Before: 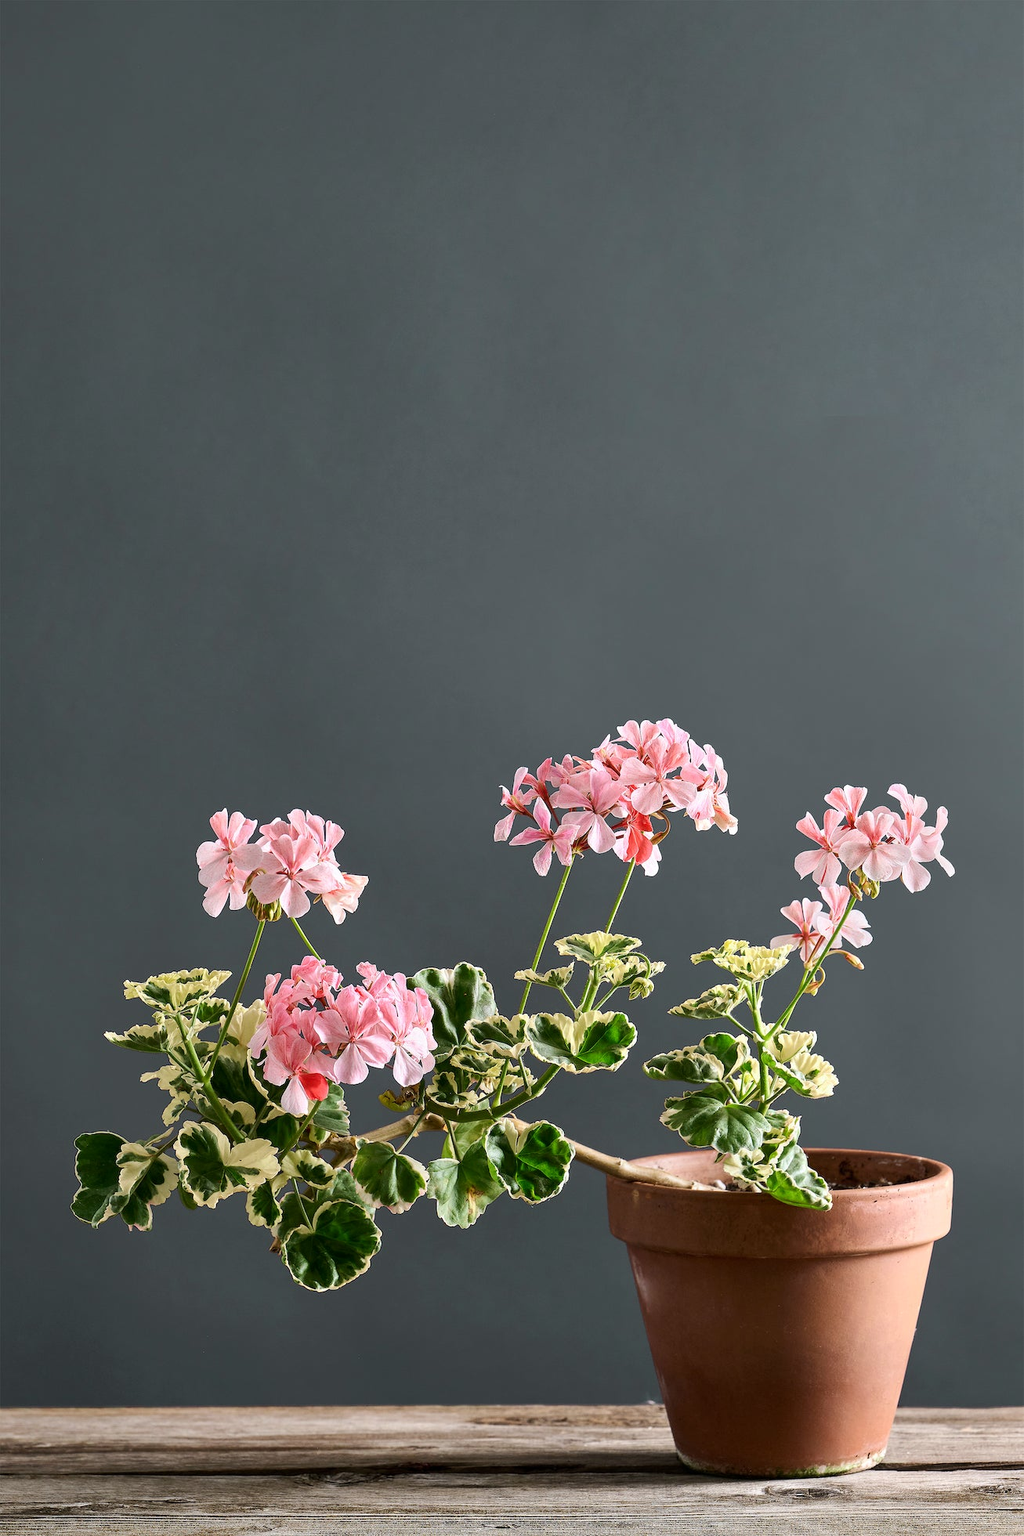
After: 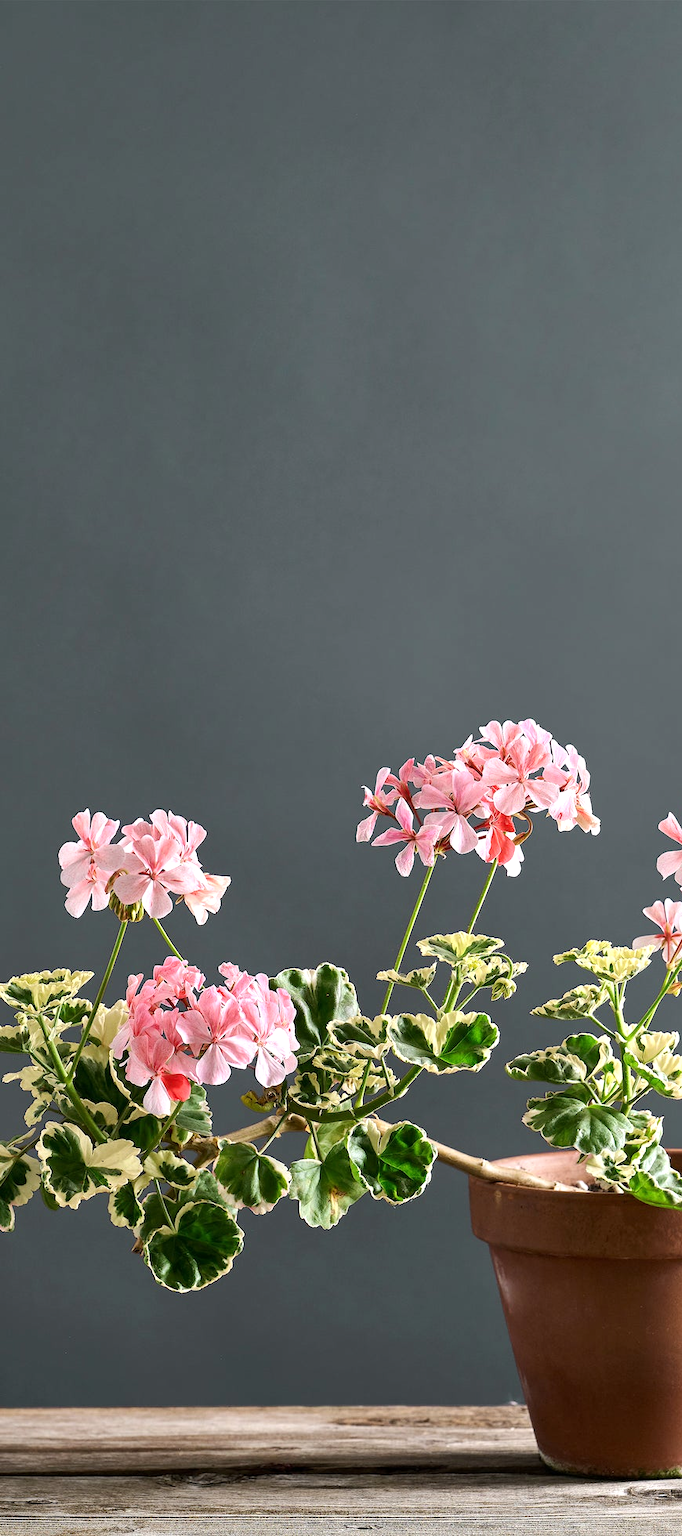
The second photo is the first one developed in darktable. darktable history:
exposure: exposure 0.258 EV, compensate highlight preservation false
crop and rotate: left 13.537%, right 19.796%
